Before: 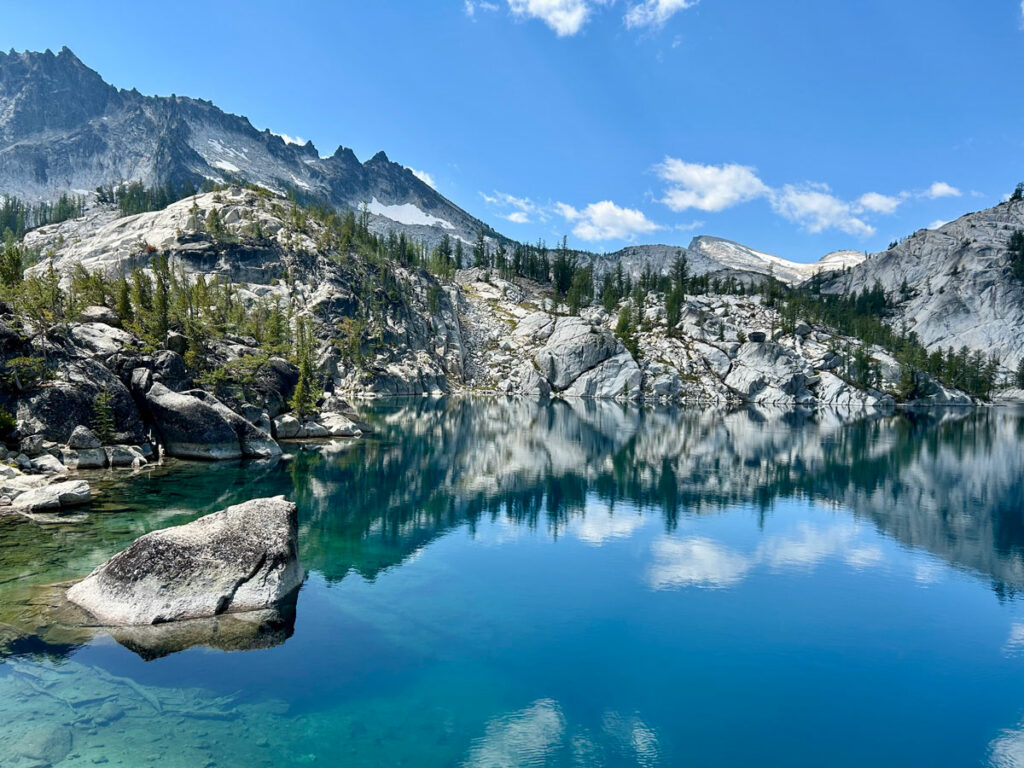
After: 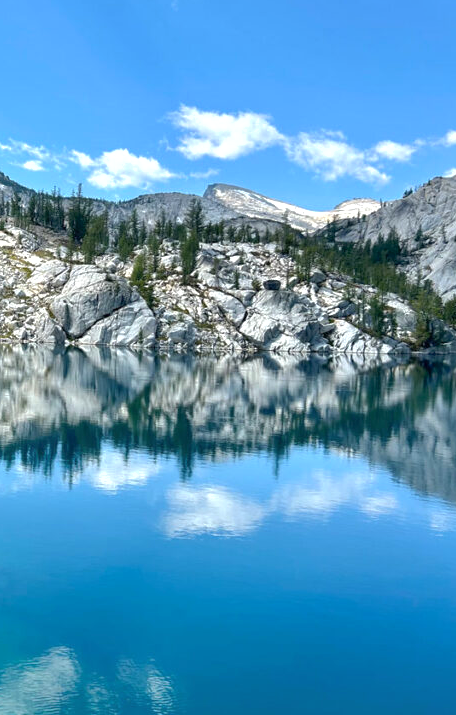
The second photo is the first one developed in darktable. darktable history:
shadows and highlights: on, module defaults
tone equalizer: -8 EV -0.411 EV, -7 EV -0.359 EV, -6 EV -0.309 EV, -5 EV -0.214 EV, -3 EV 0.2 EV, -2 EV 0.36 EV, -1 EV 0.366 EV, +0 EV 0.431 EV
crop: left 47.46%, top 6.89%, right 7.926%
